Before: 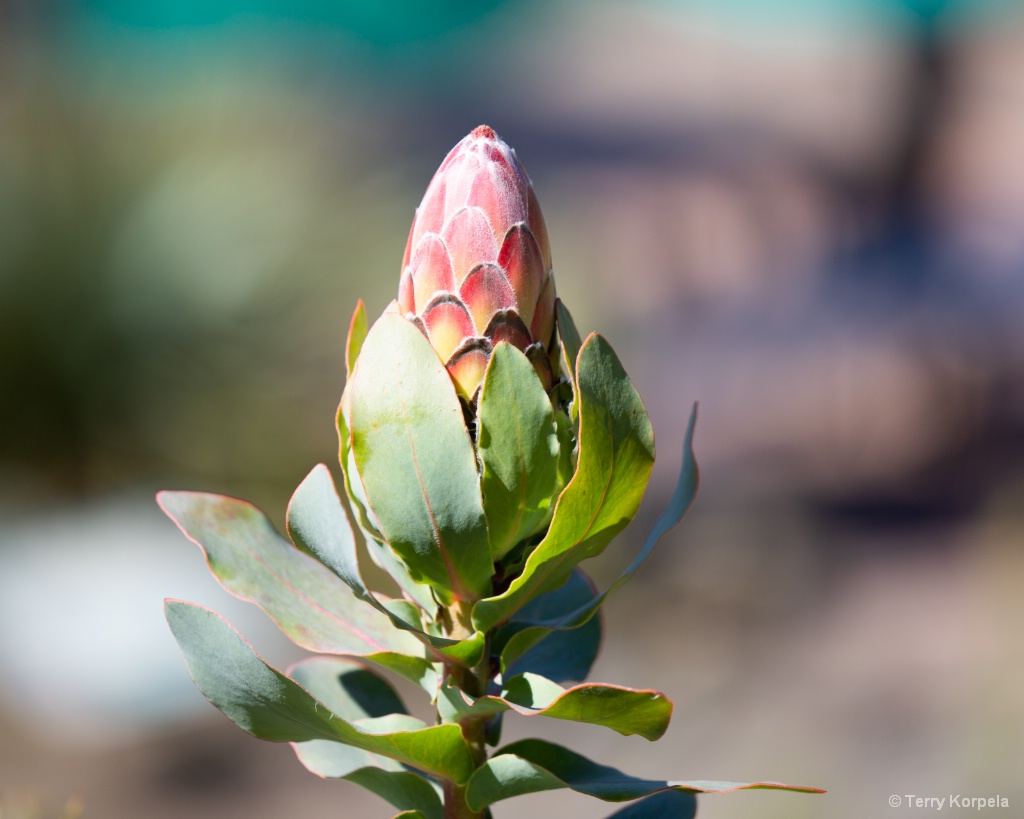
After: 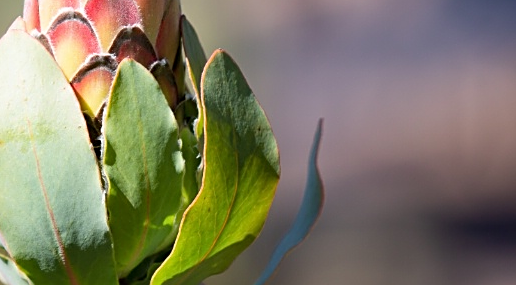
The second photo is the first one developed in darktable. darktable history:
sharpen: amount 0.497
crop: left 36.679%, top 34.604%, right 12.909%, bottom 30.531%
